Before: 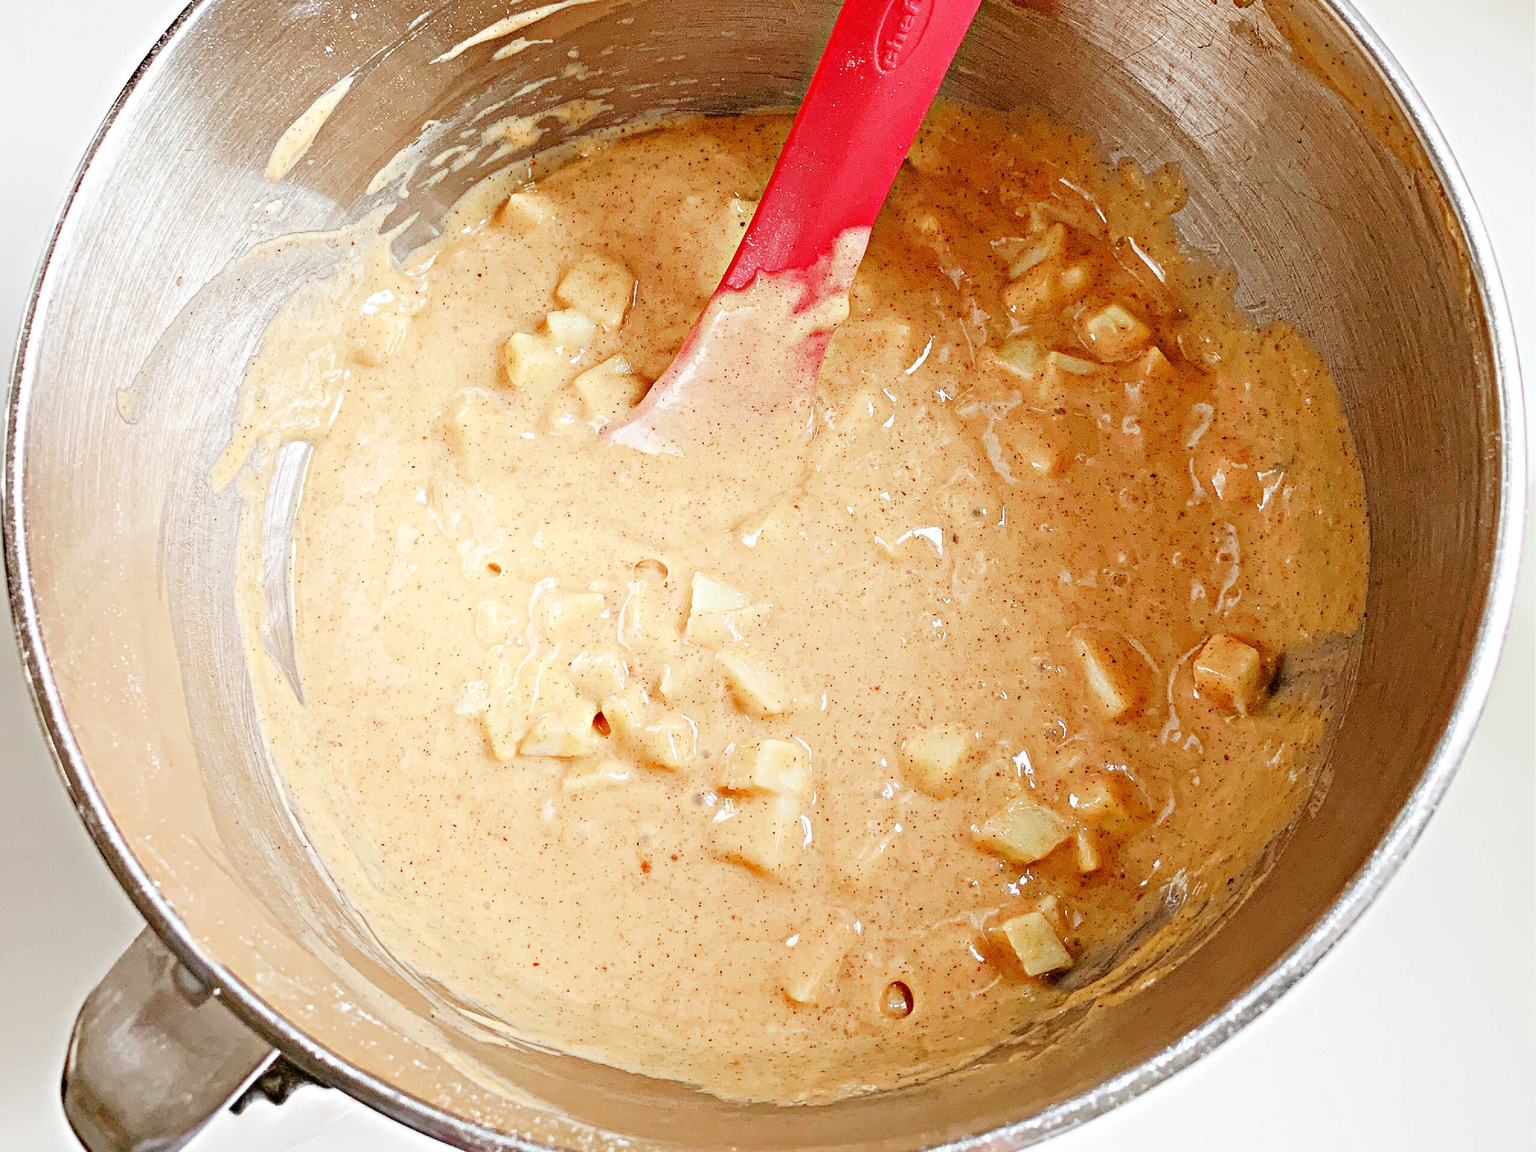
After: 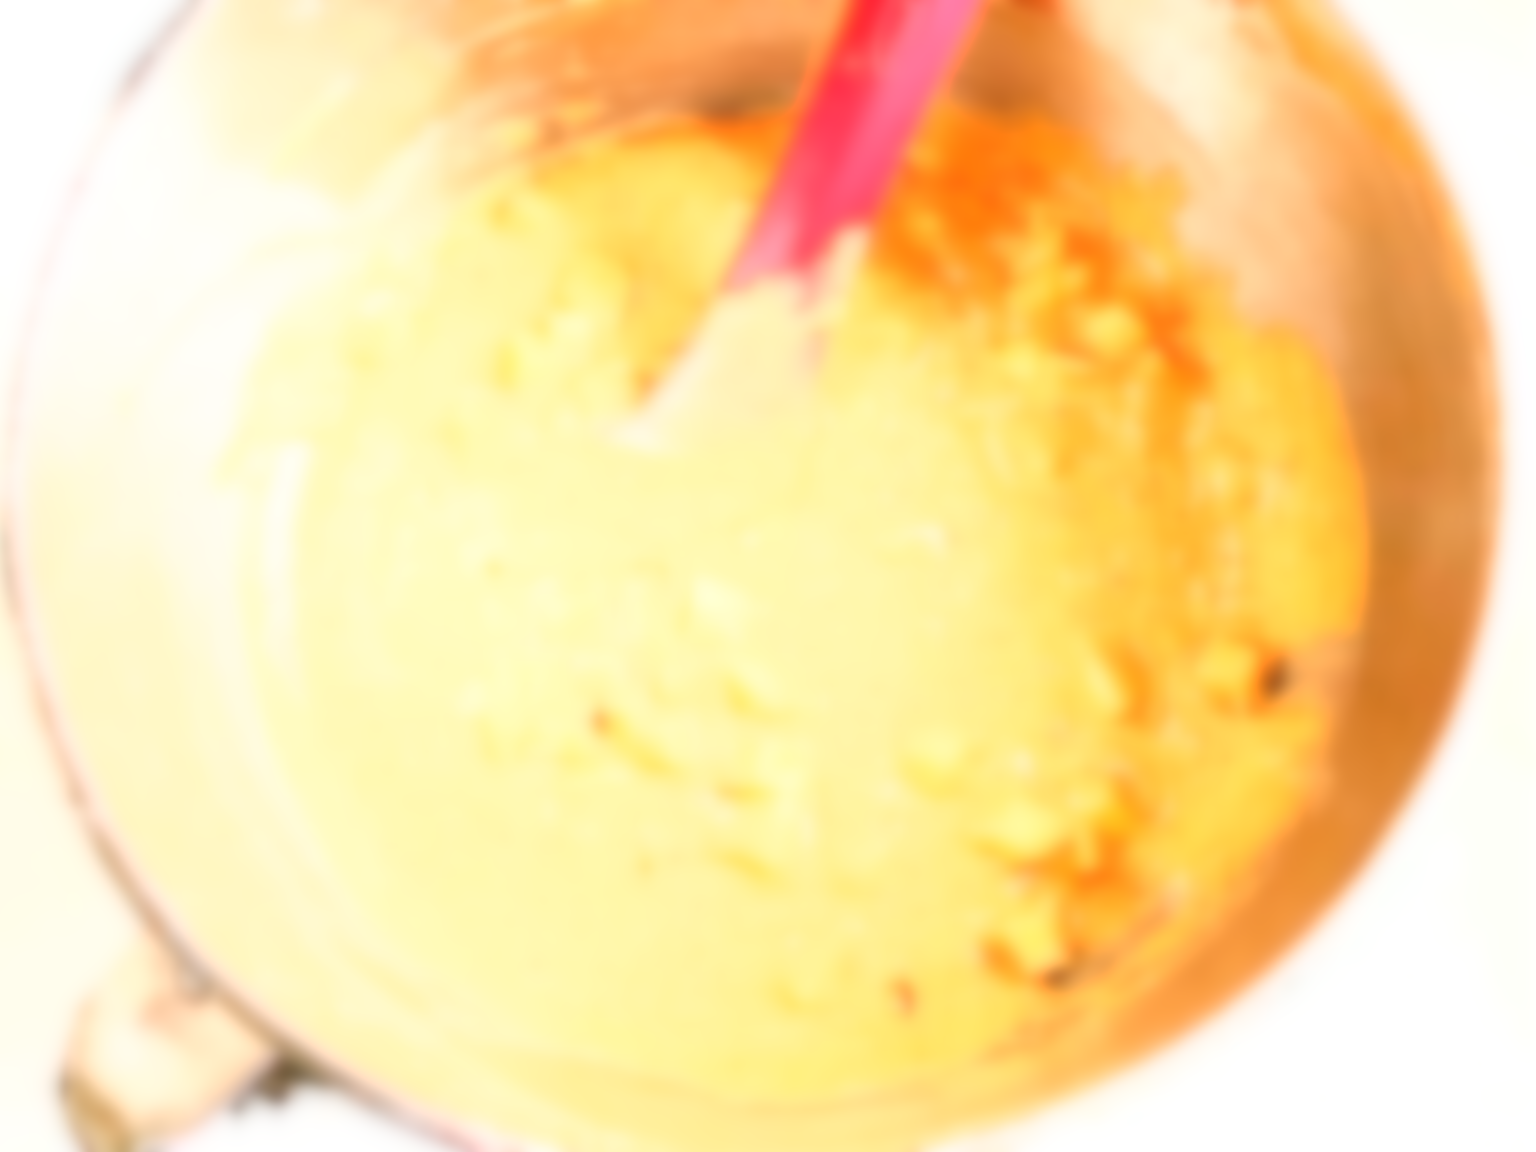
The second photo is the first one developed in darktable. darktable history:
lowpass: radius 16, unbound 0
exposure: black level correction 0.001, exposure 1.84 EV, compensate highlight preservation false
